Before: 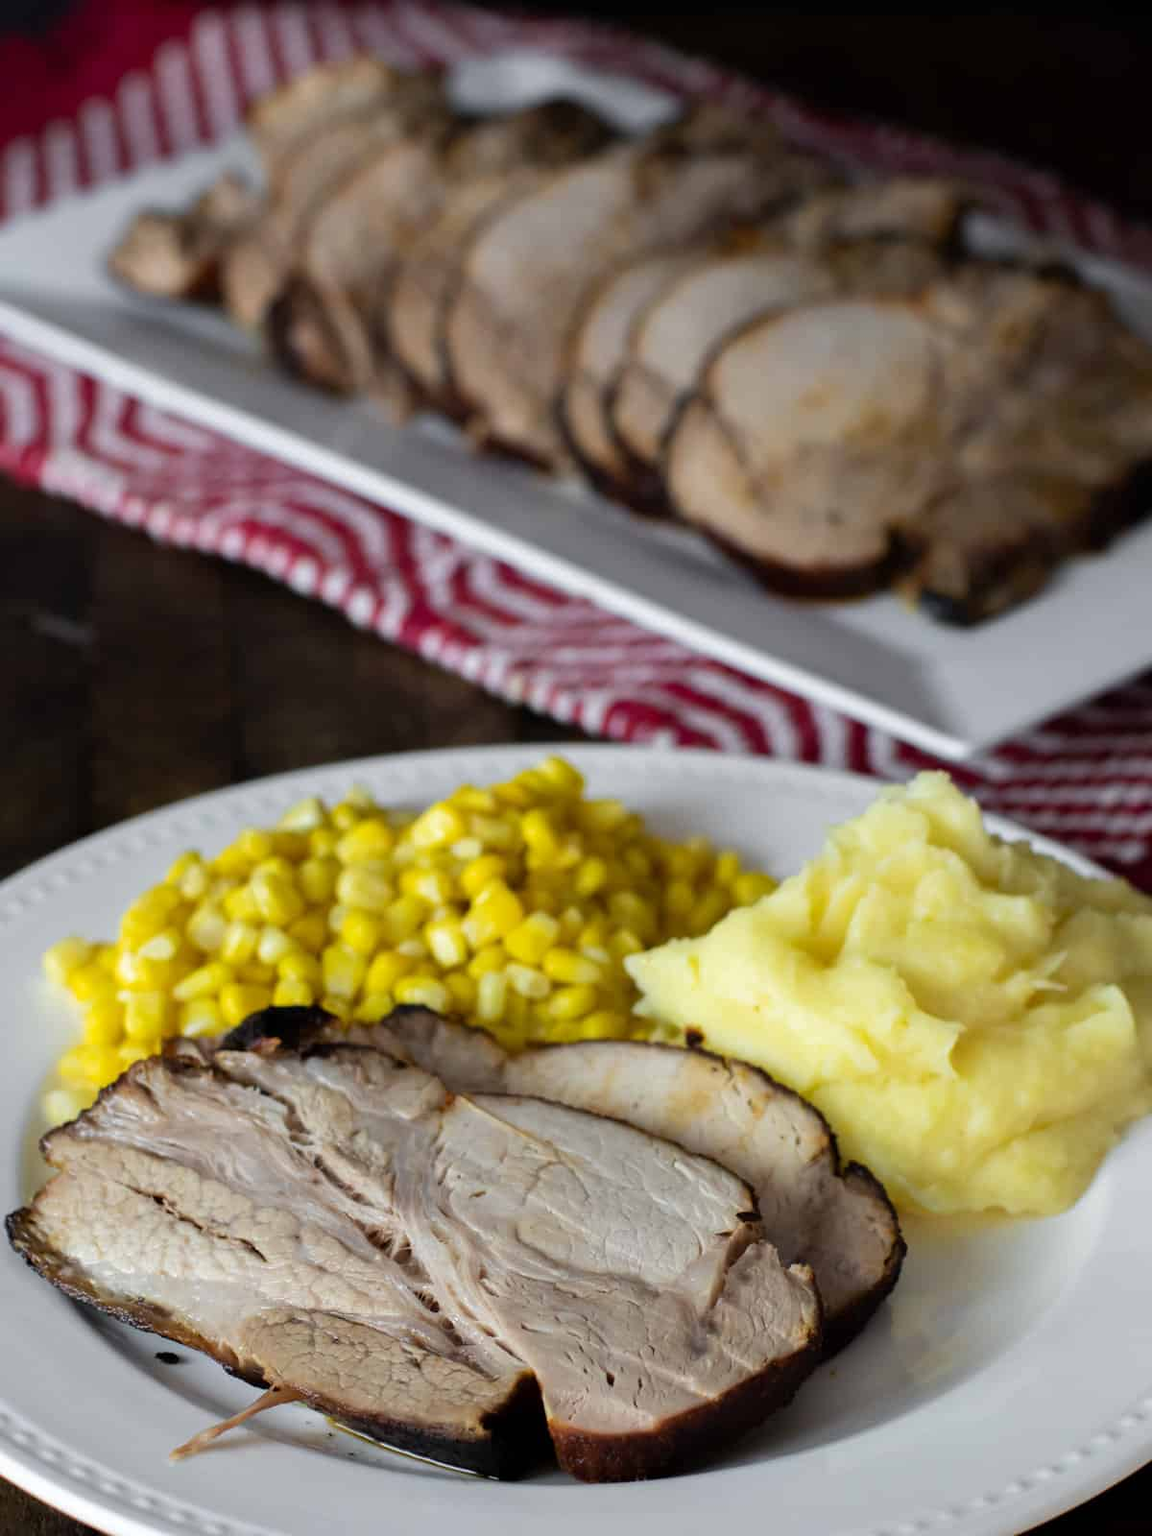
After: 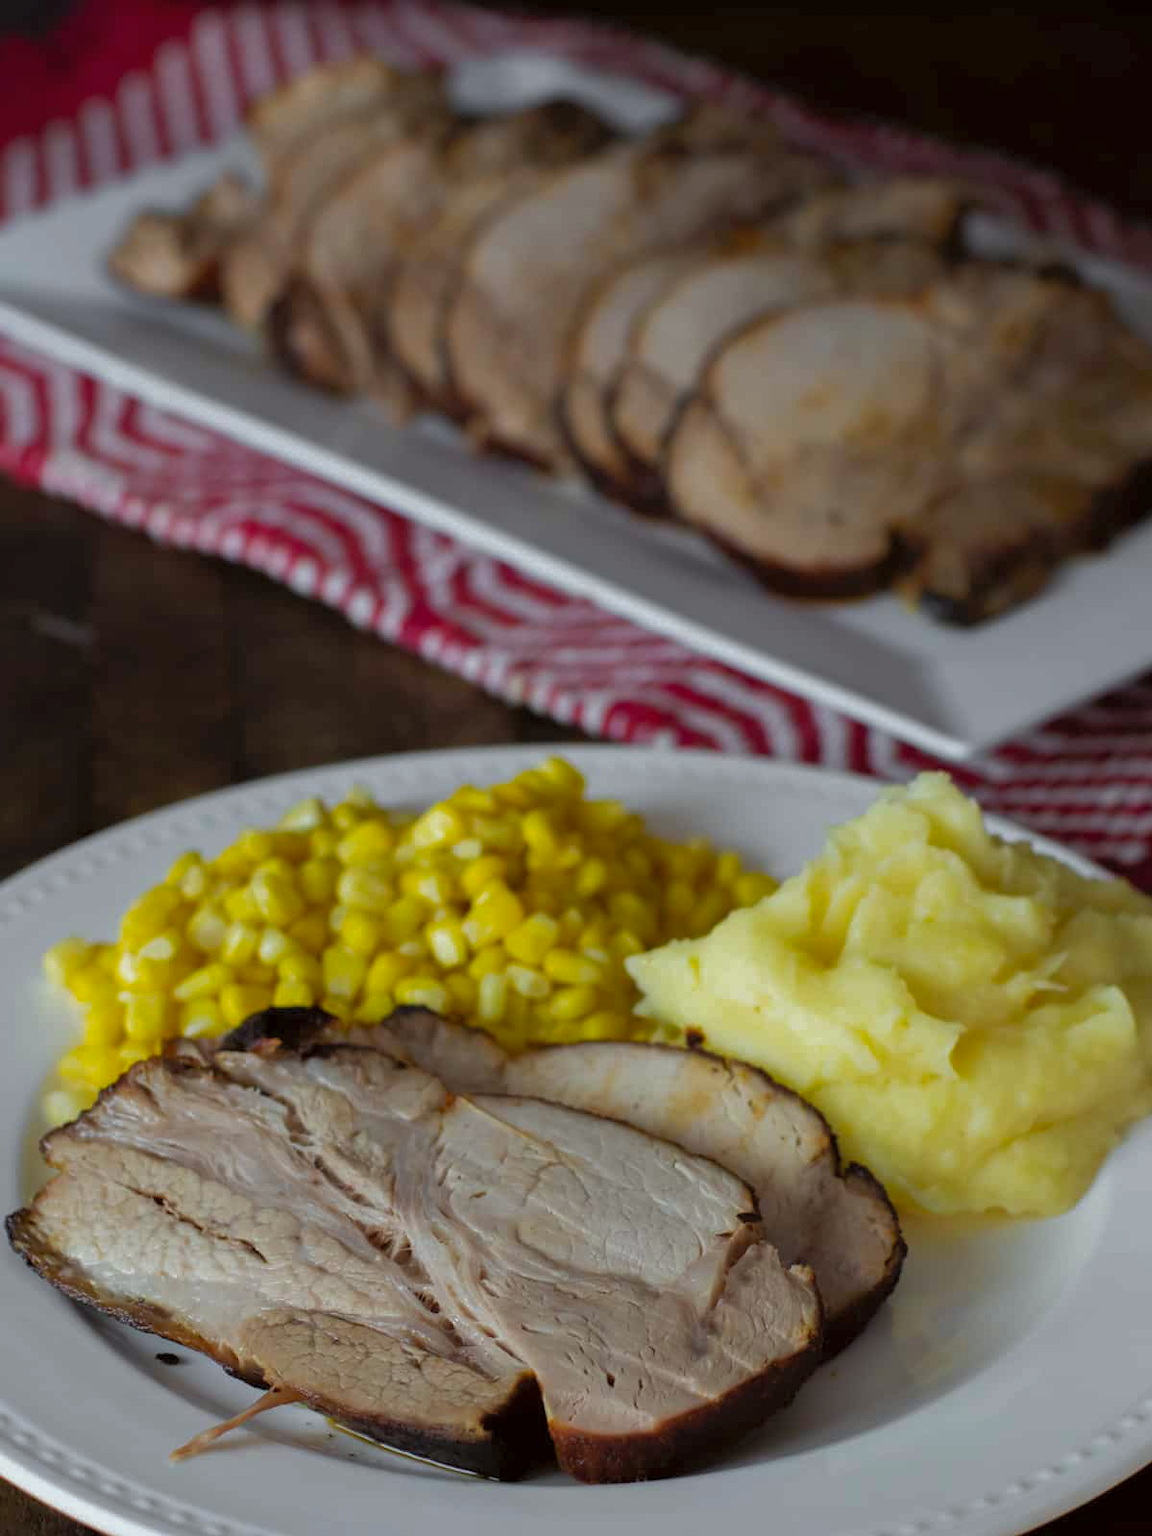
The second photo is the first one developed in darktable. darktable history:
tone curve: curves: ch0 [(0, 0) (0.91, 0.76) (0.997, 0.913)], color space Lab, independent channels, preserve colors none
contrast brightness saturation: brightness 0.146
crop: bottom 0.052%
color correction: highlights a* -2.74, highlights b* -2.44, shadows a* 2.03, shadows b* 2.67
